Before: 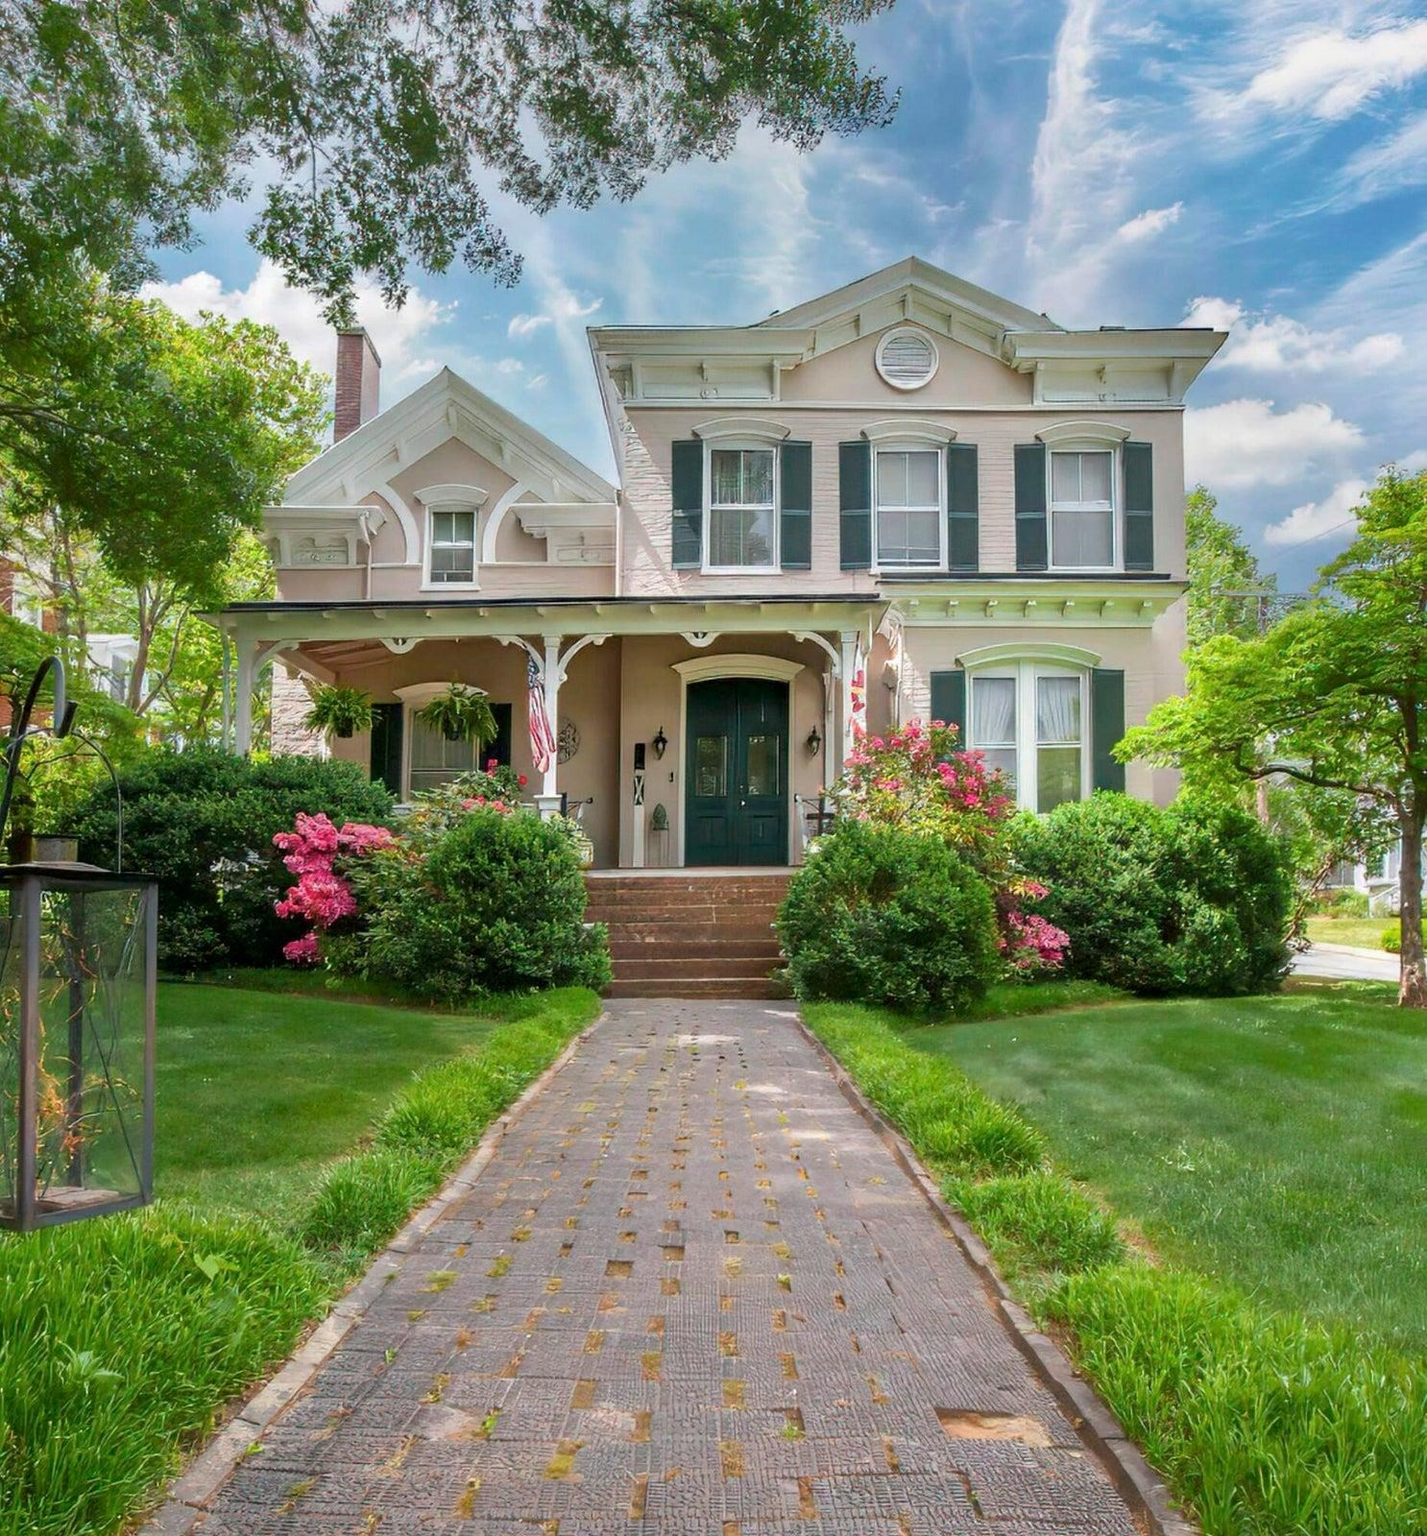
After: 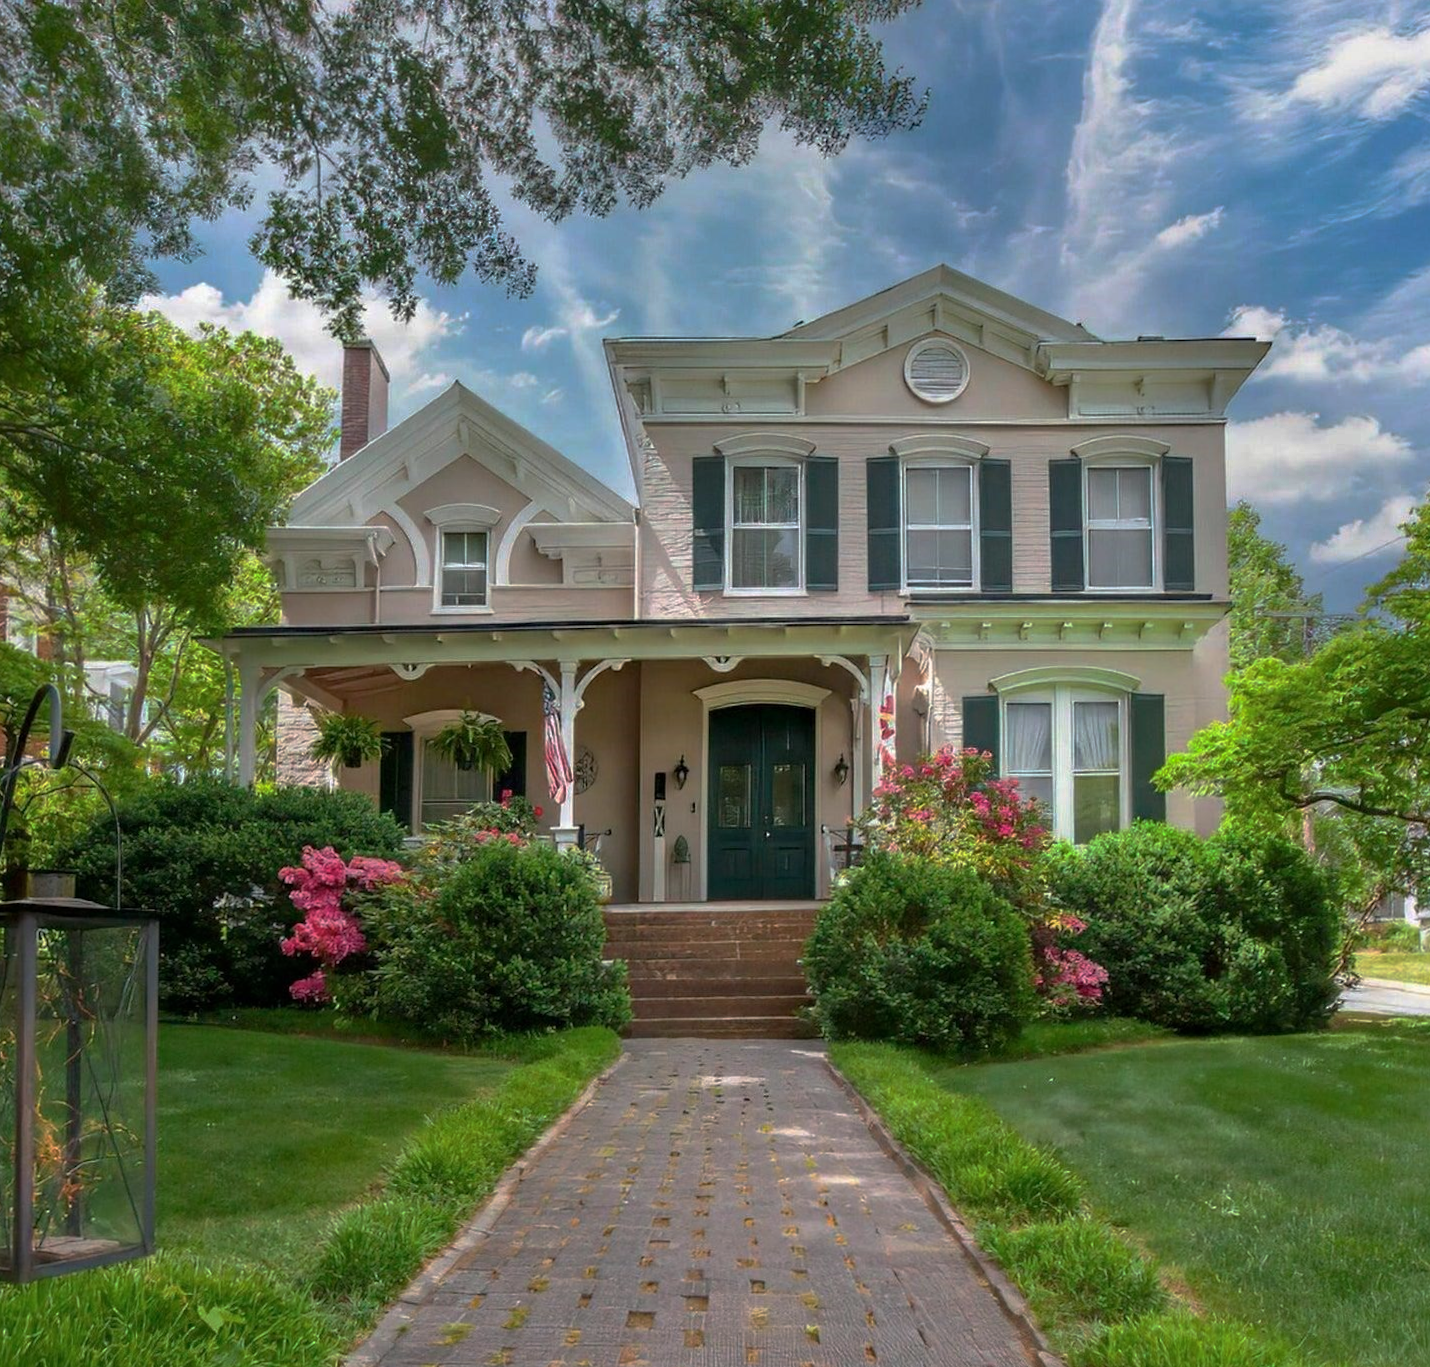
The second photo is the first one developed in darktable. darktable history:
base curve: curves: ch0 [(0, 0) (0.595, 0.418) (1, 1)], preserve colors none
crop and rotate: angle 0.2°, left 0.275%, right 3.127%, bottom 14.18%
